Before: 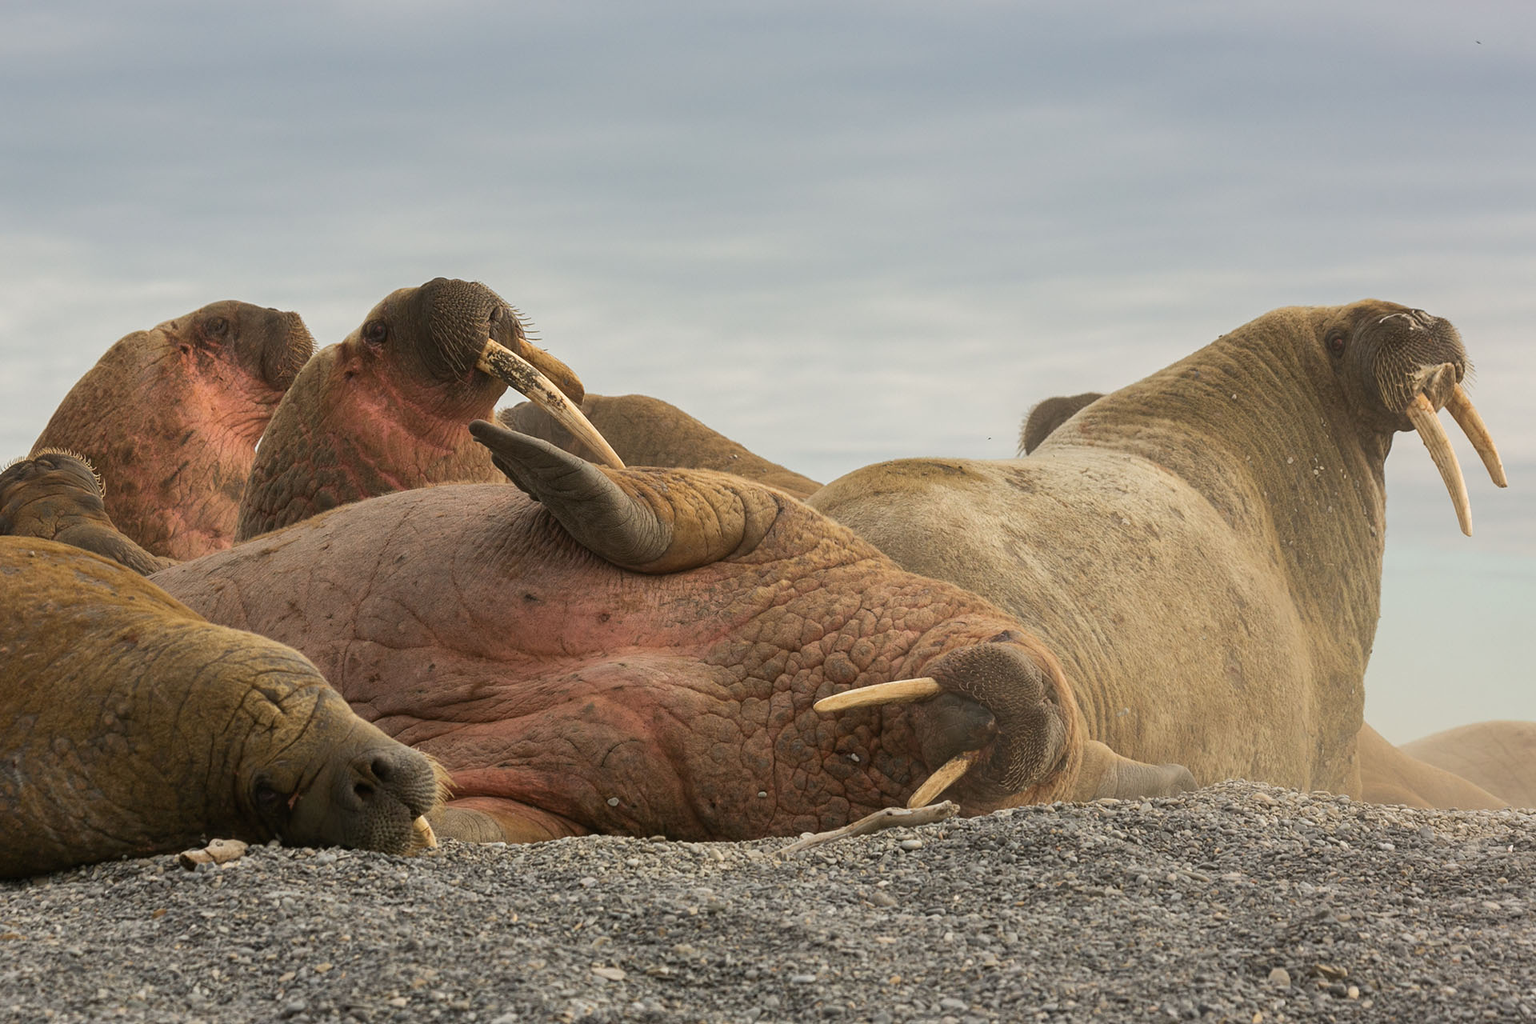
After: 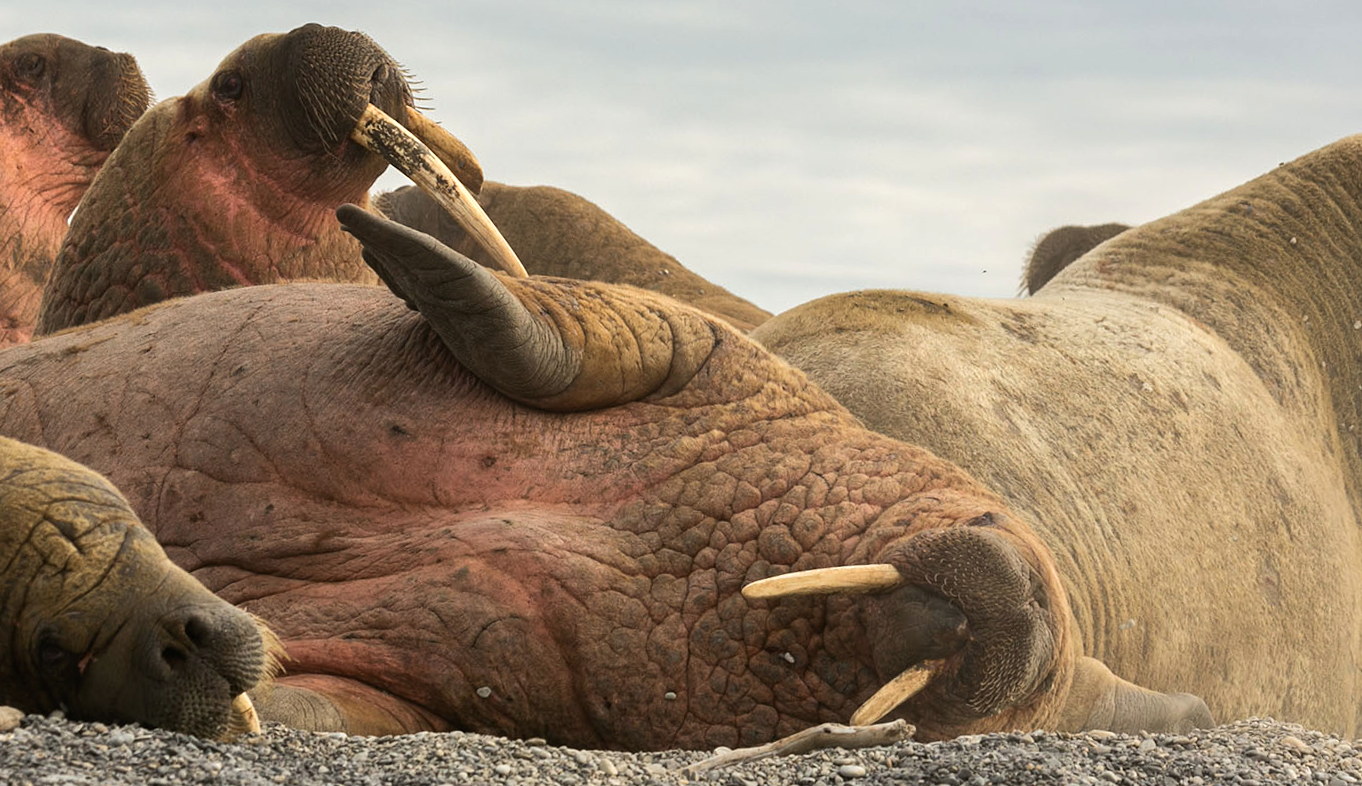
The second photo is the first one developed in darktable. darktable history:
crop and rotate: angle -3.97°, left 9.742%, top 20.445%, right 12.106%, bottom 11.914%
tone equalizer: -8 EV -0.381 EV, -7 EV -0.392 EV, -6 EV -0.321 EV, -5 EV -0.226 EV, -3 EV 0.21 EV, -2 EV 0.347 EV, -1 EV 0.388 EV, +0 EV 0.434 EV, edges refinement/feathering 500, mask exposure compensation -1.57 EV, preserve details no
